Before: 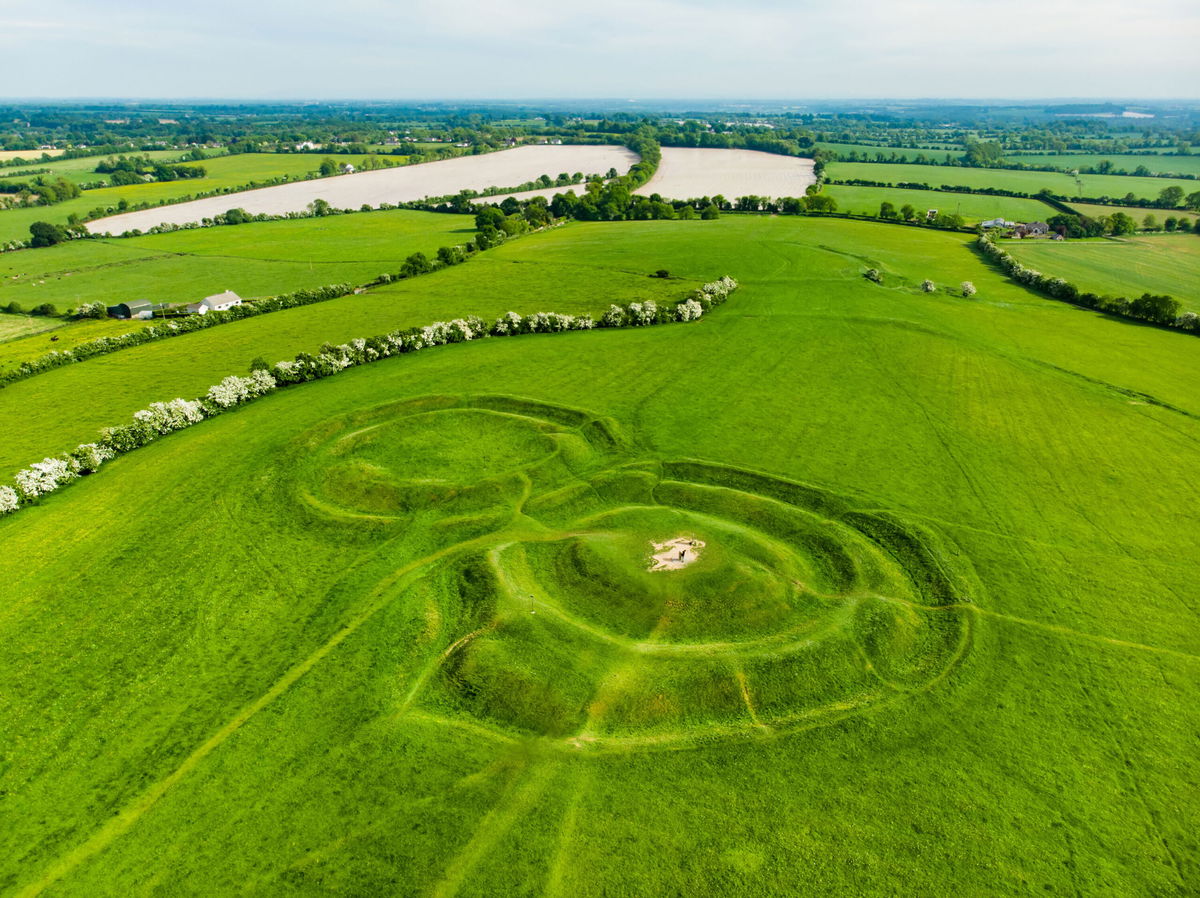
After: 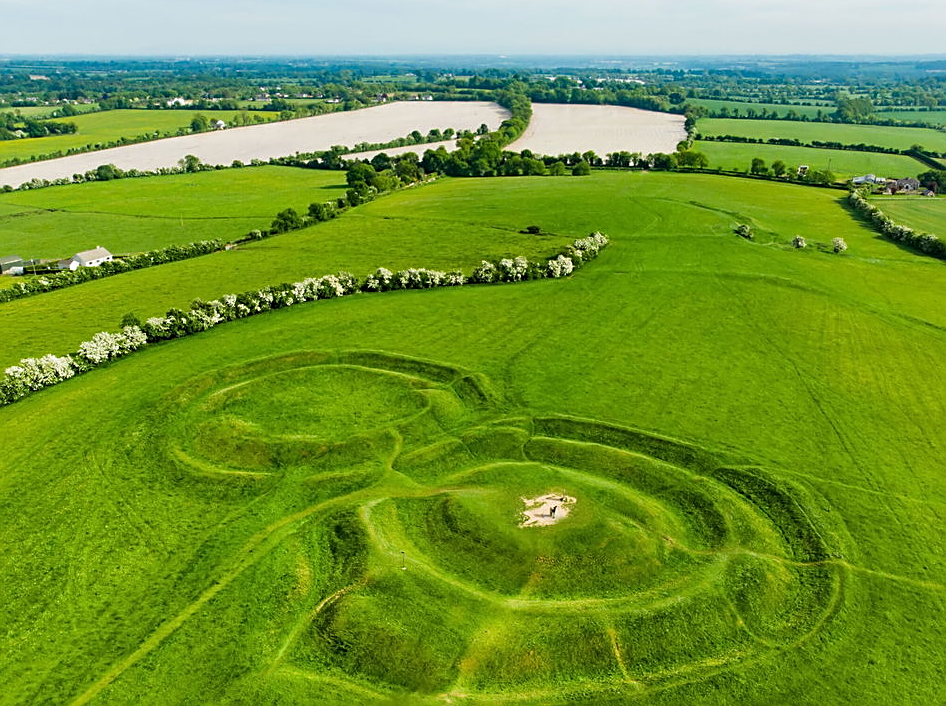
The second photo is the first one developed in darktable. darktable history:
sharpen: on, module defaults
crop and rotate: left 10.763%, top 4.982%, right 10.391%, bottom 16.313%
